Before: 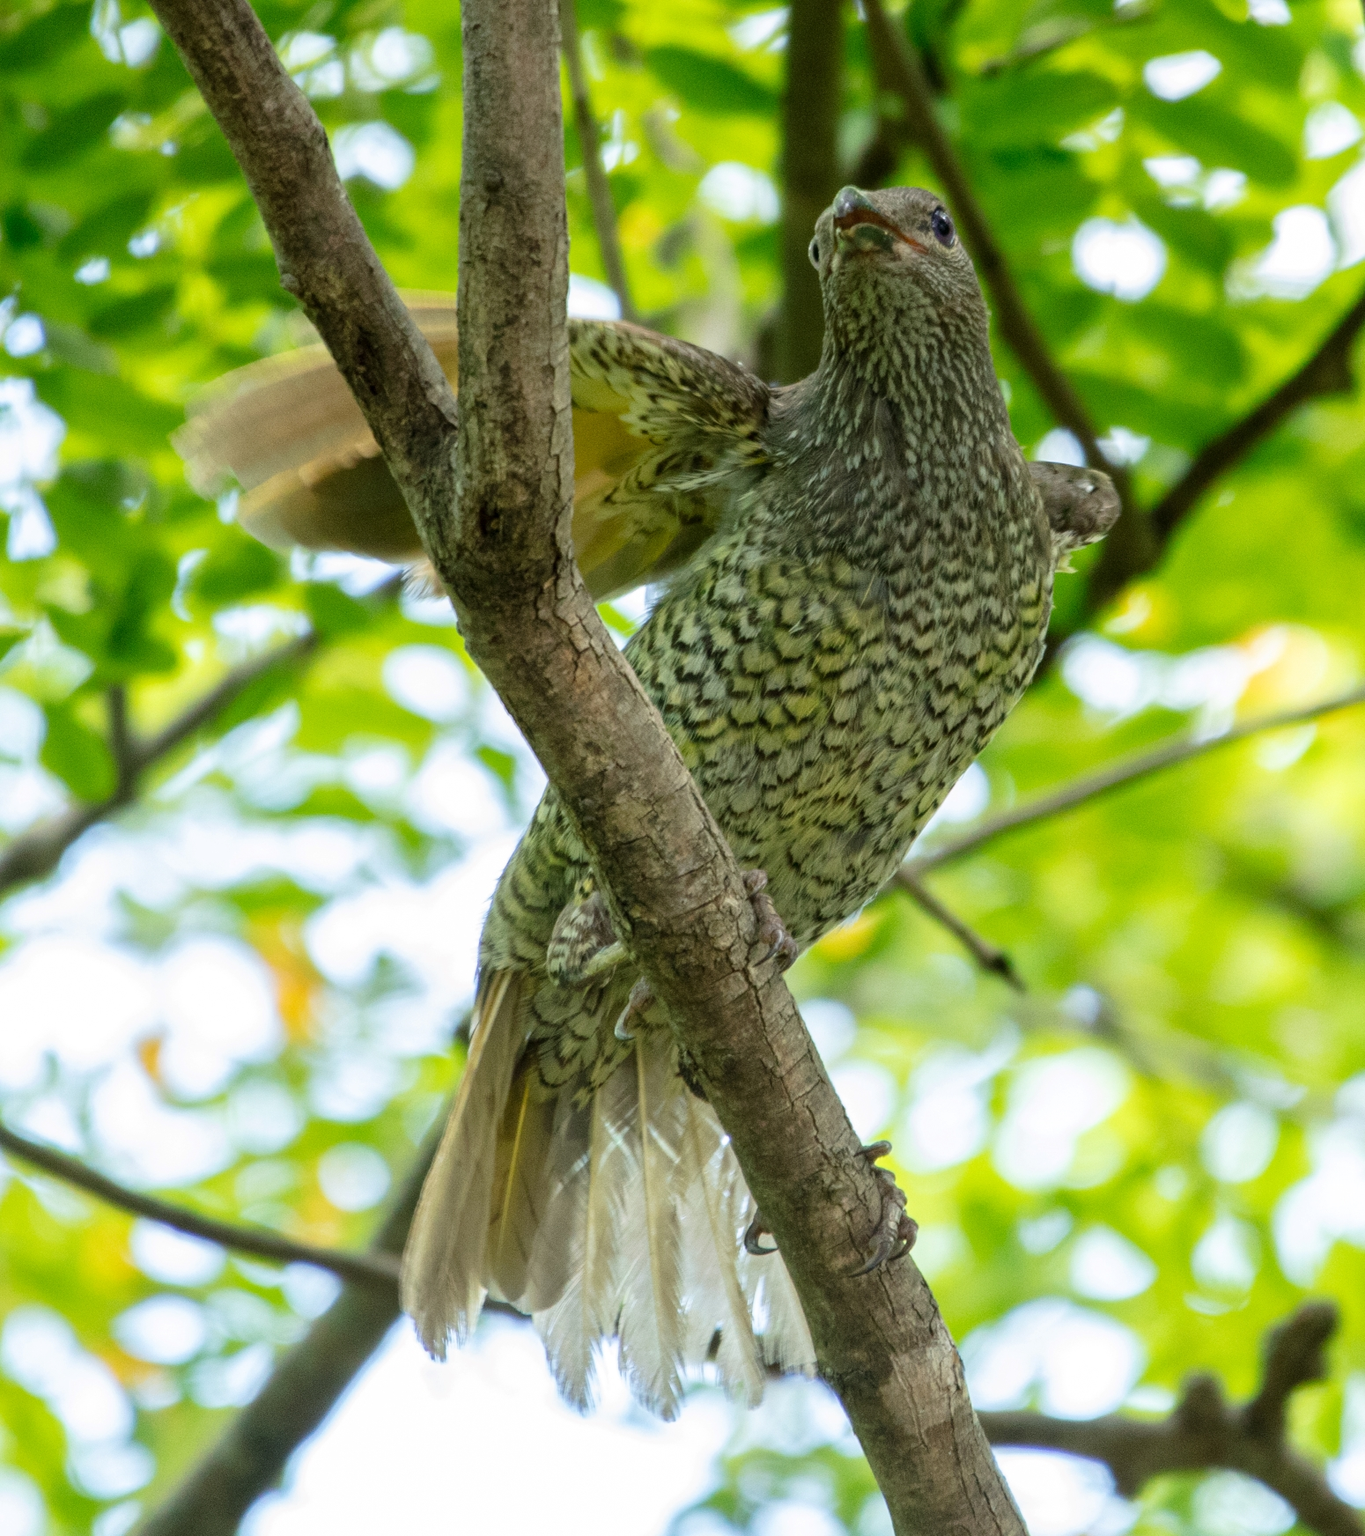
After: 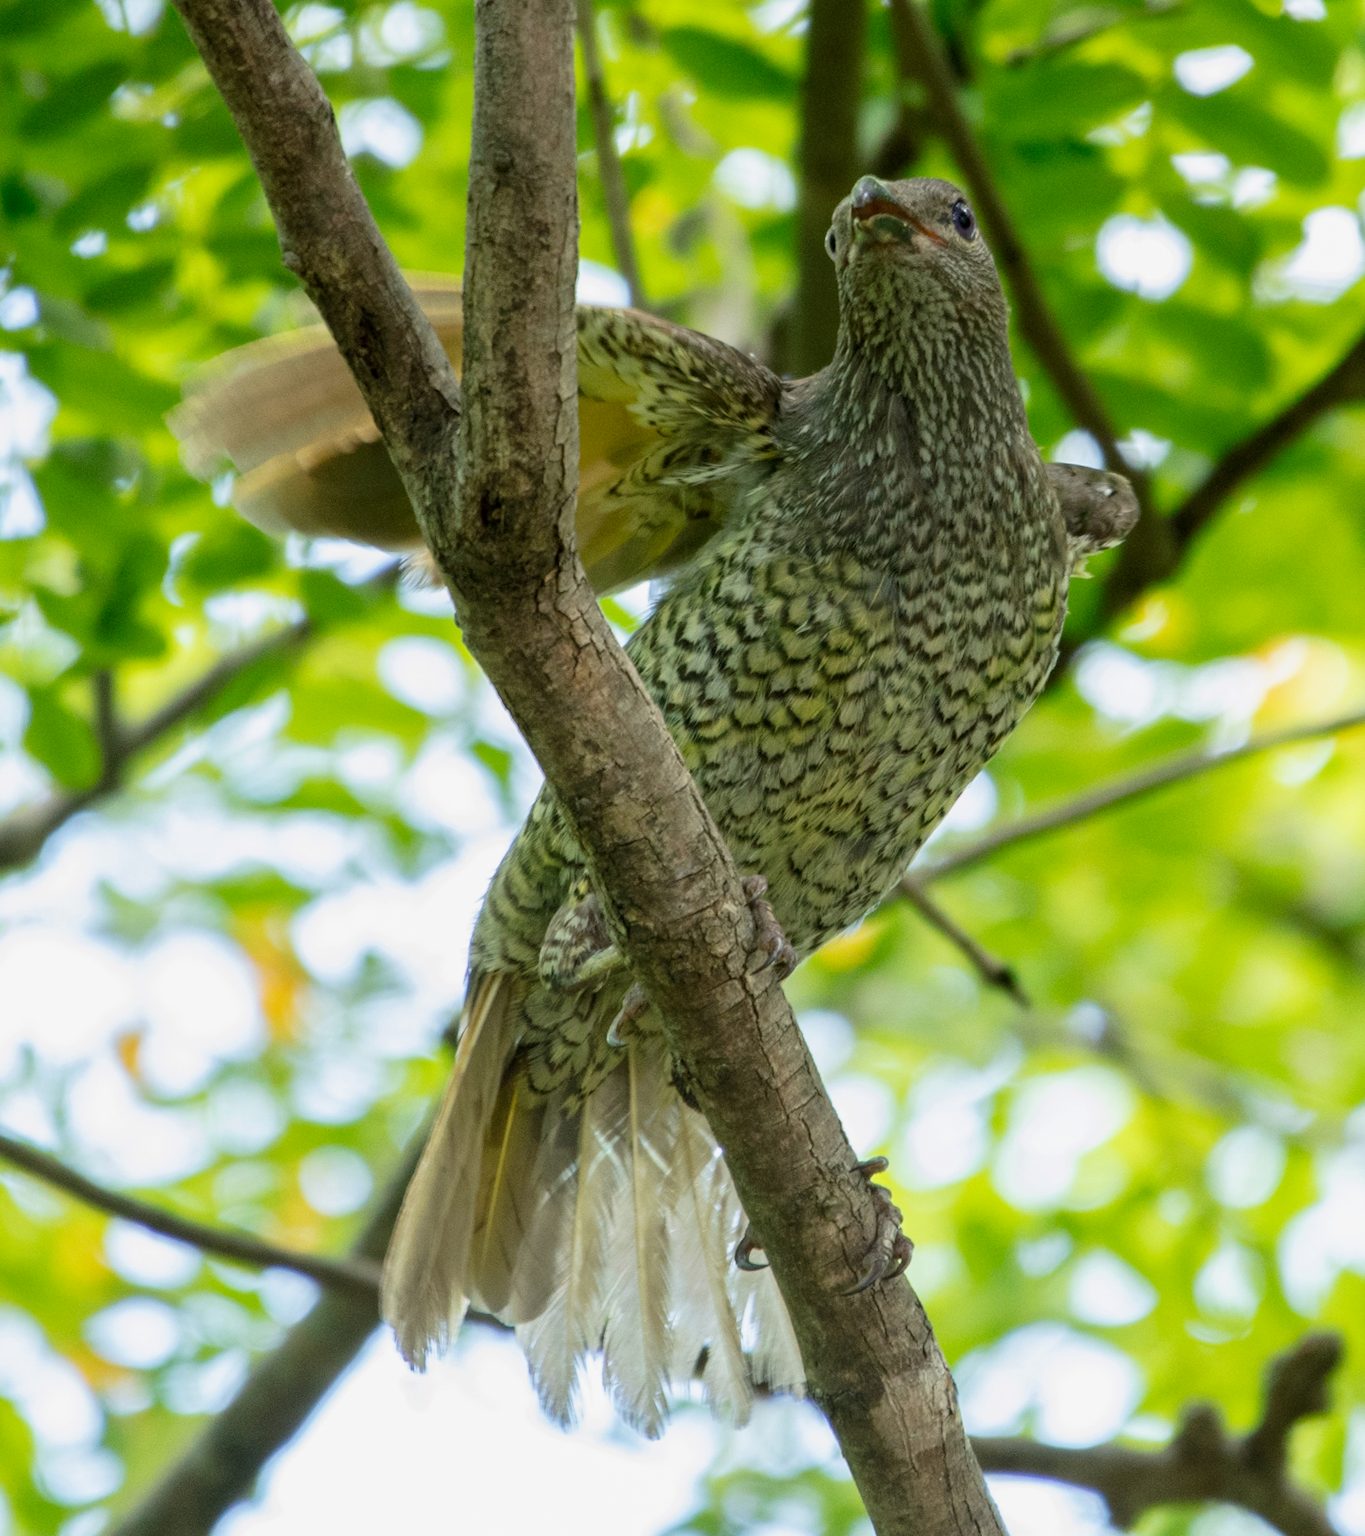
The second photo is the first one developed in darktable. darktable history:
tone equalizer: -7 EV 0.138 EV, edges refinement/feathering 500, mask exposure compensation -1.57 EV, preserve details no
exposure: black level correction 0.001, exposure -0.121 EV, compensate exposure bias true, compensate highlight preservation false
crop and rotate: angle -1.37°
